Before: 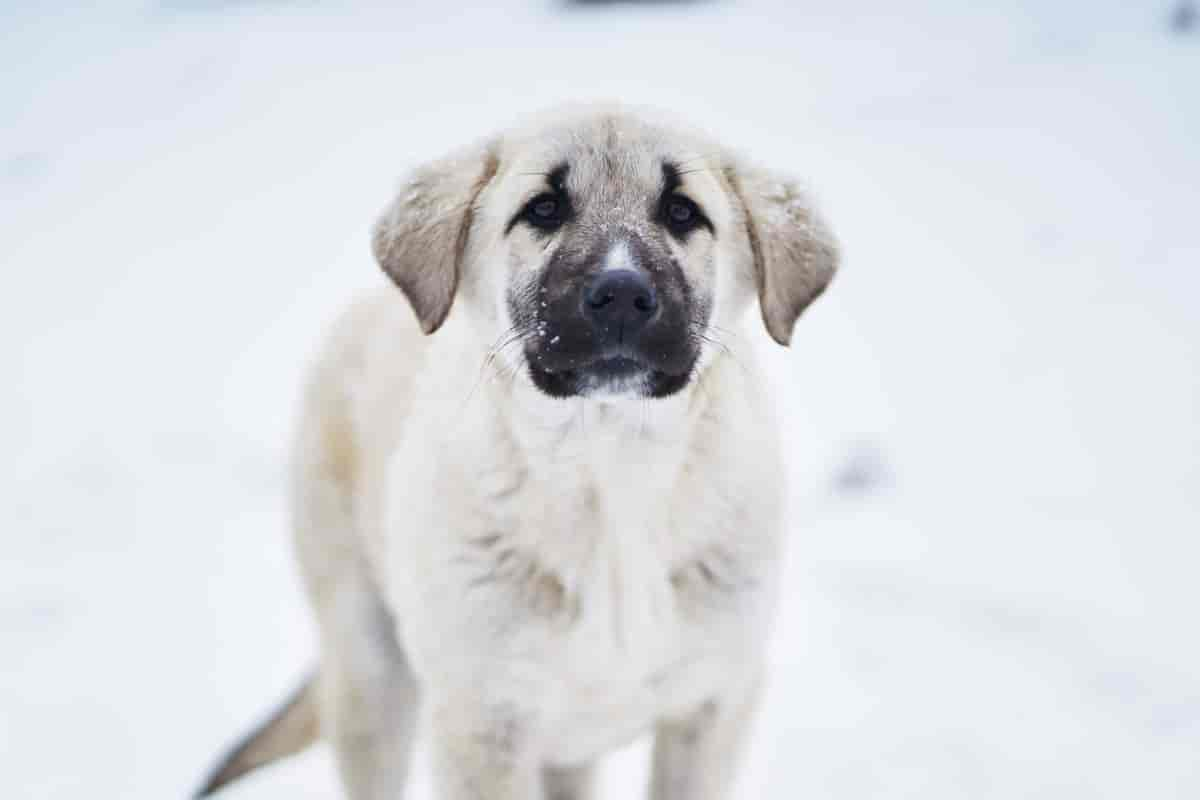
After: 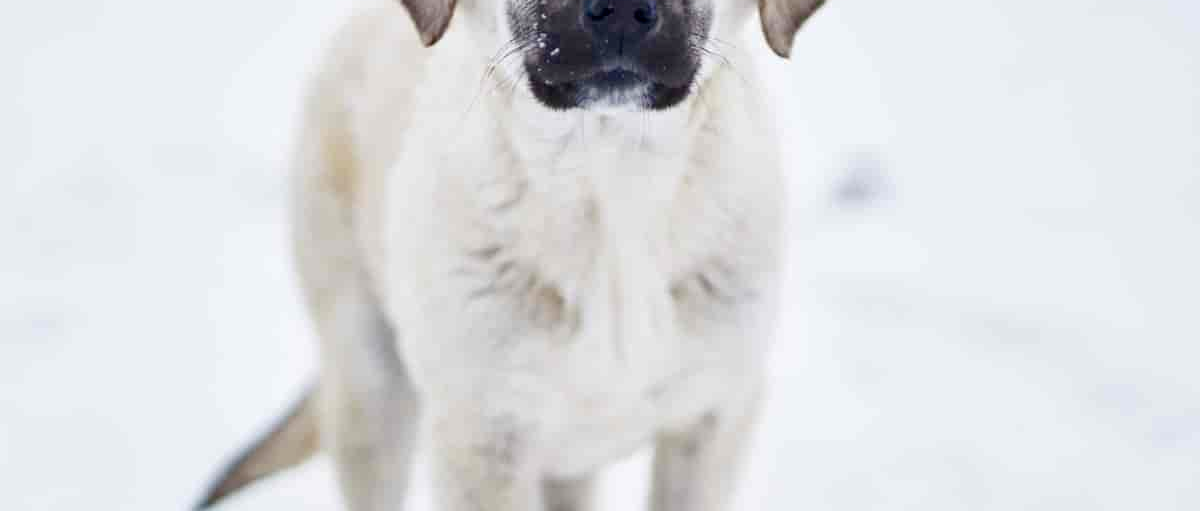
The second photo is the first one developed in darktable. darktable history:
color balance rgb: perceptual saturation grading › global saturation 20%, perceptual saturation grading › highlights -25.535%, perceptual saturation grading › shadows 25.111%, global vibrance 10.241%, saturation formula JzAzBz (2021)
crop and rotate: top 36.02%
